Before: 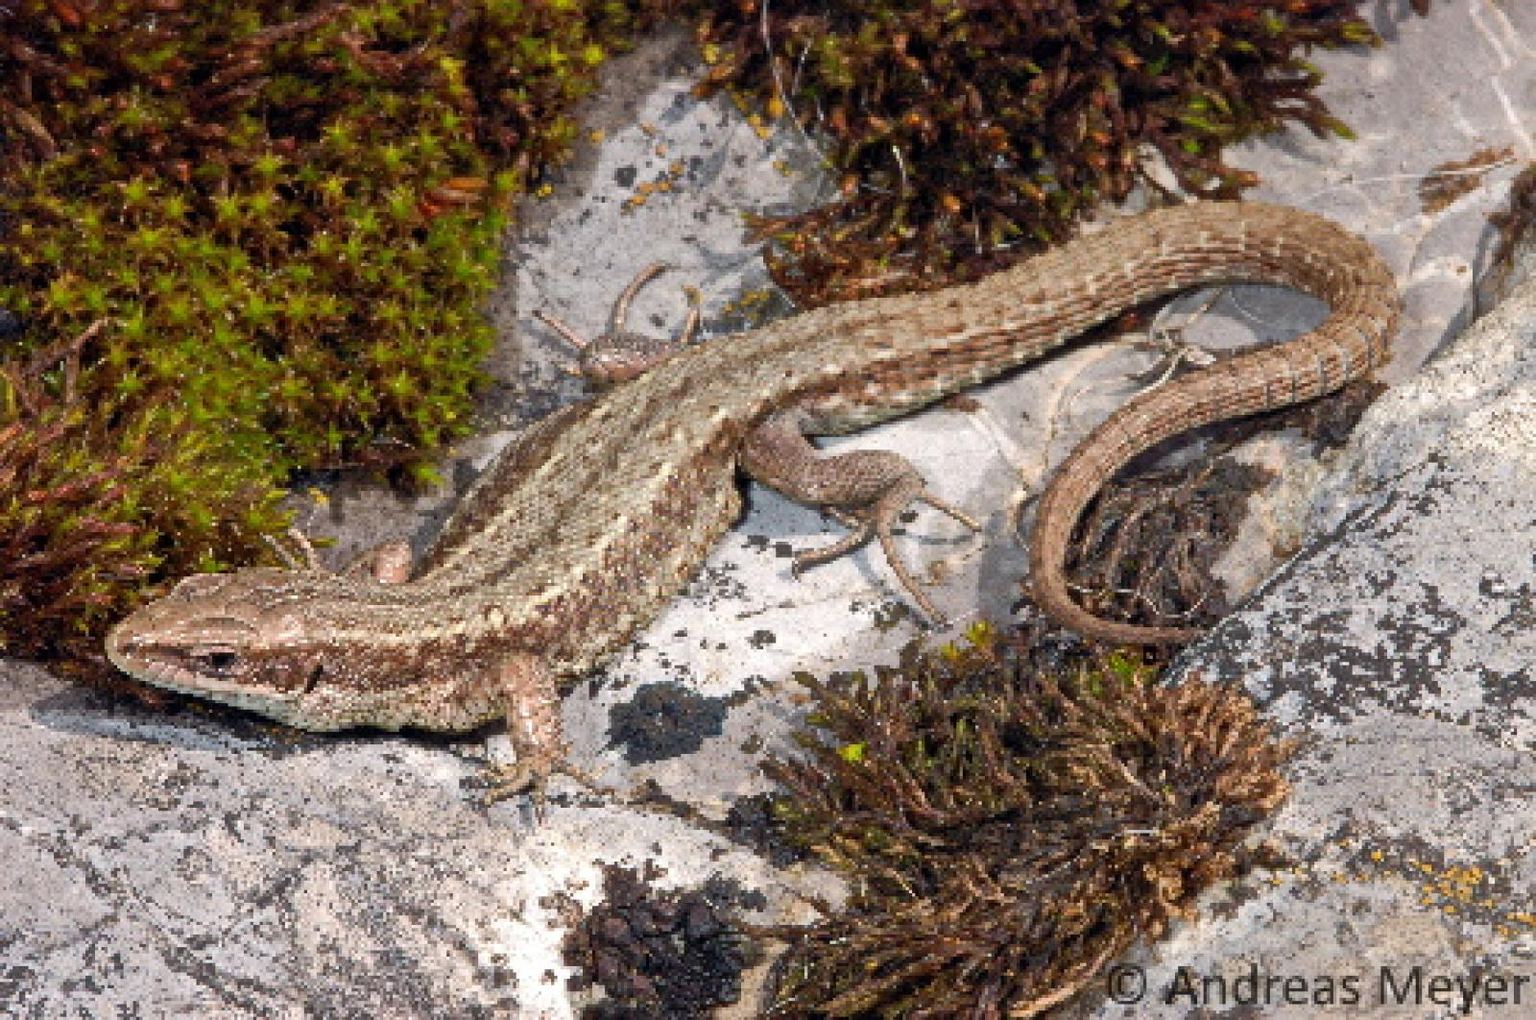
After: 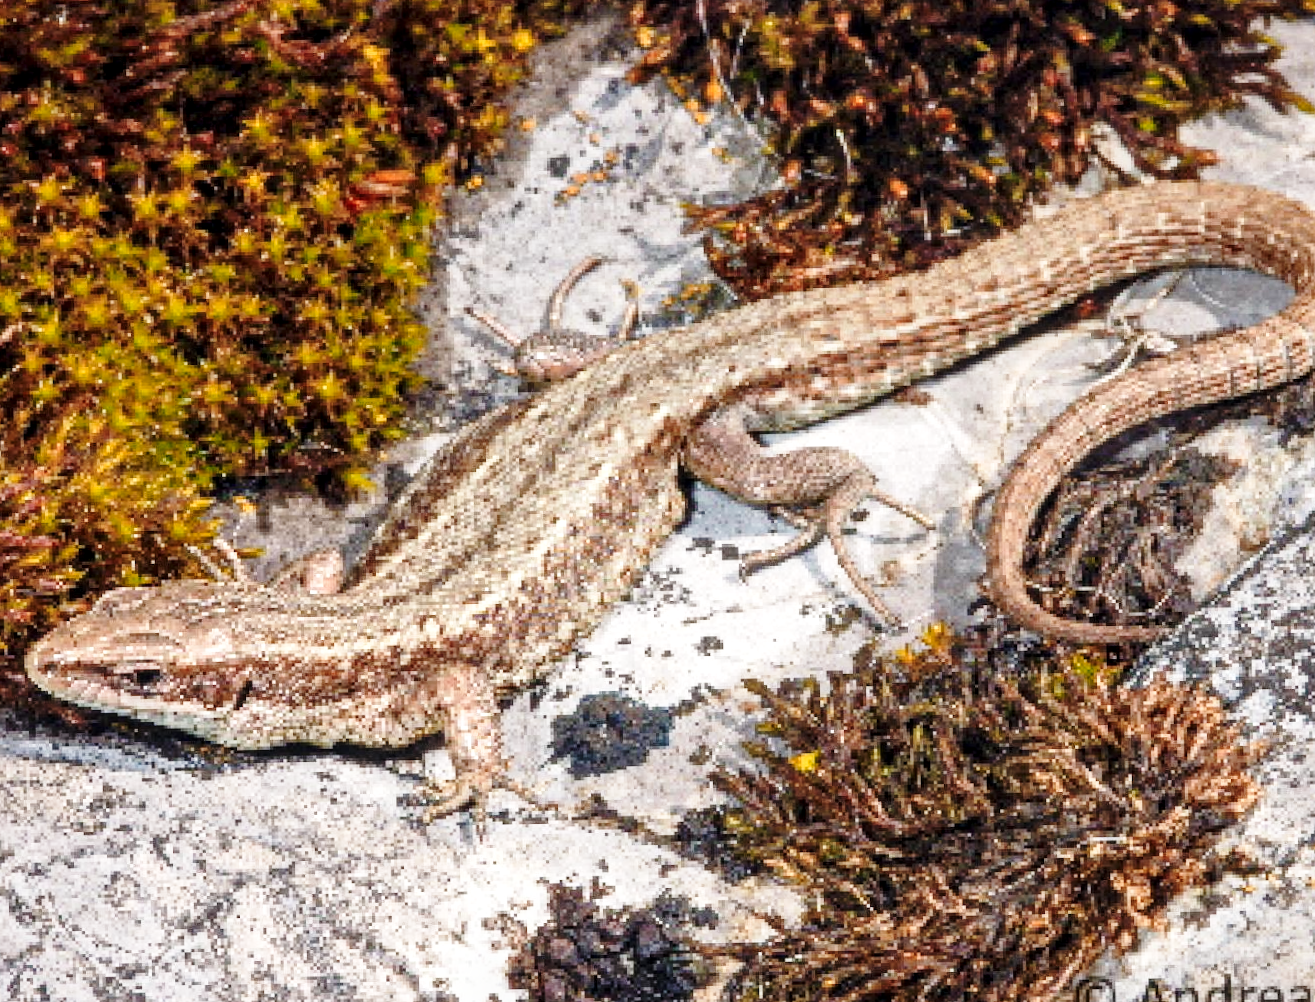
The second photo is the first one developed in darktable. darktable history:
color zones: curves: ch1 [(0, 0.455) (0.063, 0.455) (0.286, 0.495) (0.429, 0.5) (0.571, 0.5) (0.714, 0.5) (0.857, 0.5) (1, 0.455)]; ch2 [(0, 0.532) (0.063, 0.521) (0.233, 0.447) (0.429, 0.489) (0.571, 0.5) (0.714, 0.5) (0.857, 0.5) (1, 0.532)]
crop and rotate: angle 1°, left 4.281%, top 0.642%, right 11.383%, bottom 2.486%
base curve: curves: ch0 [(0, 0) (0.028, 0.03) (0.121, 0.232) (0.46, 0.748) (0.859, 0.968) (1, 1)], preserve colors none
local contrast: on, module defaults
